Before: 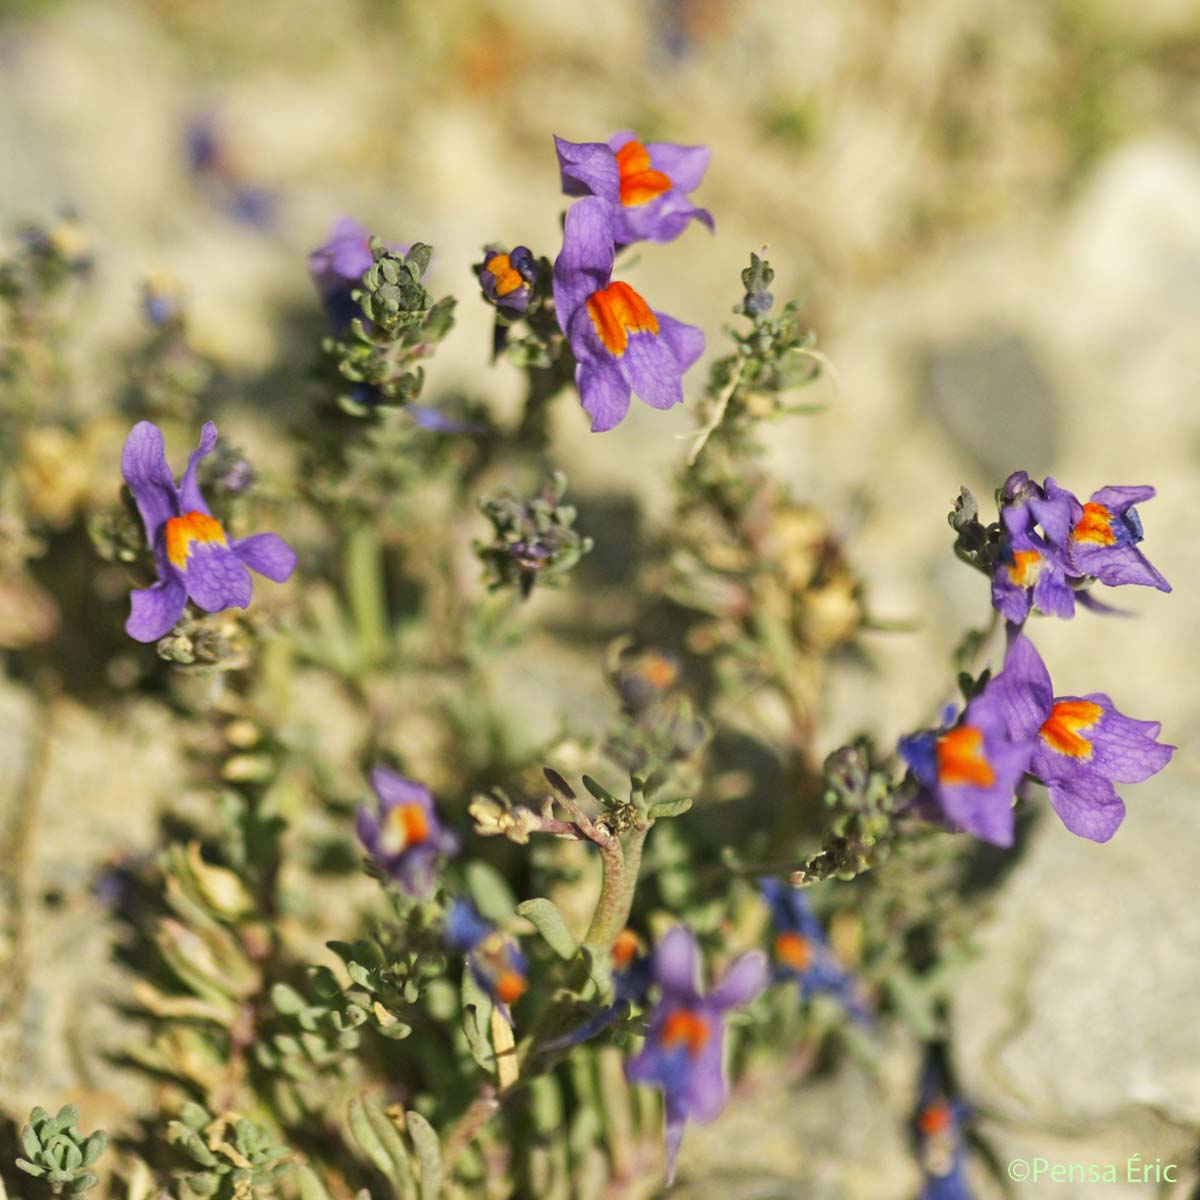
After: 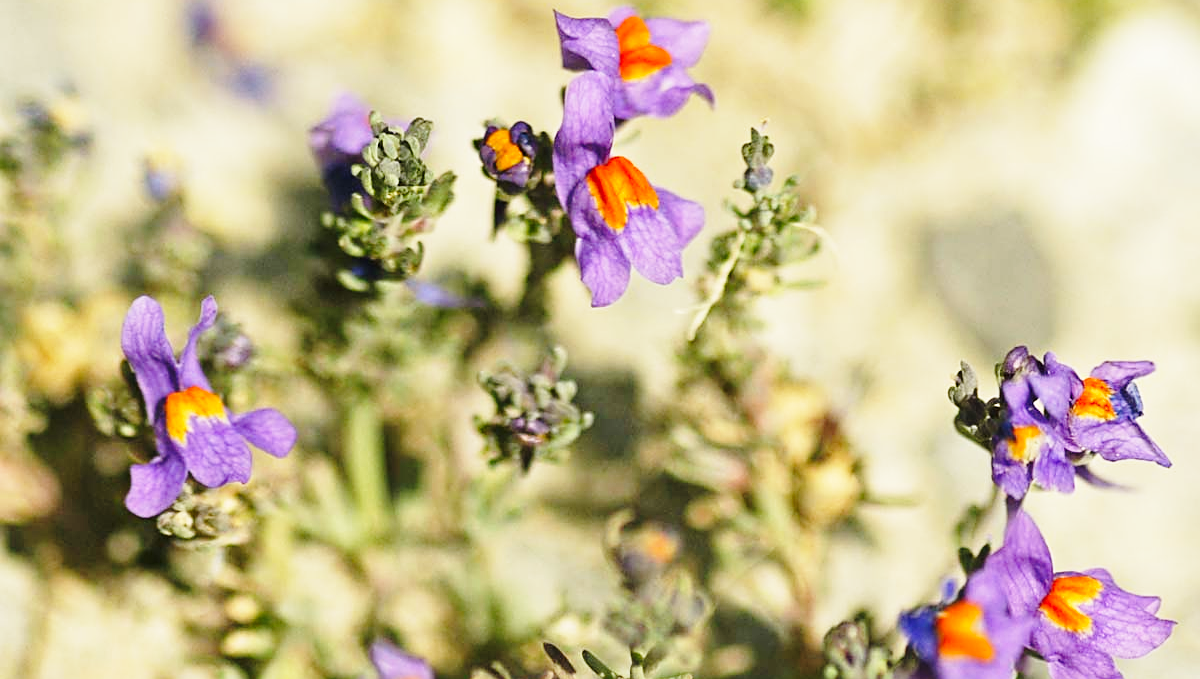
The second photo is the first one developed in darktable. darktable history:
exposure: black level correction 0.002, exposure -0.096 EV, compensate highlight preservation false
sharpen: on, module defaults
crop and rotate: top 10.469%, bottom 32.933%
base curve: curves: ch0 [(0, 0) (0.028, 0.03) (0.121, 0.232) (0.46, 0.748) (0.859, 0.968) (1, 1)], preserve colors none
